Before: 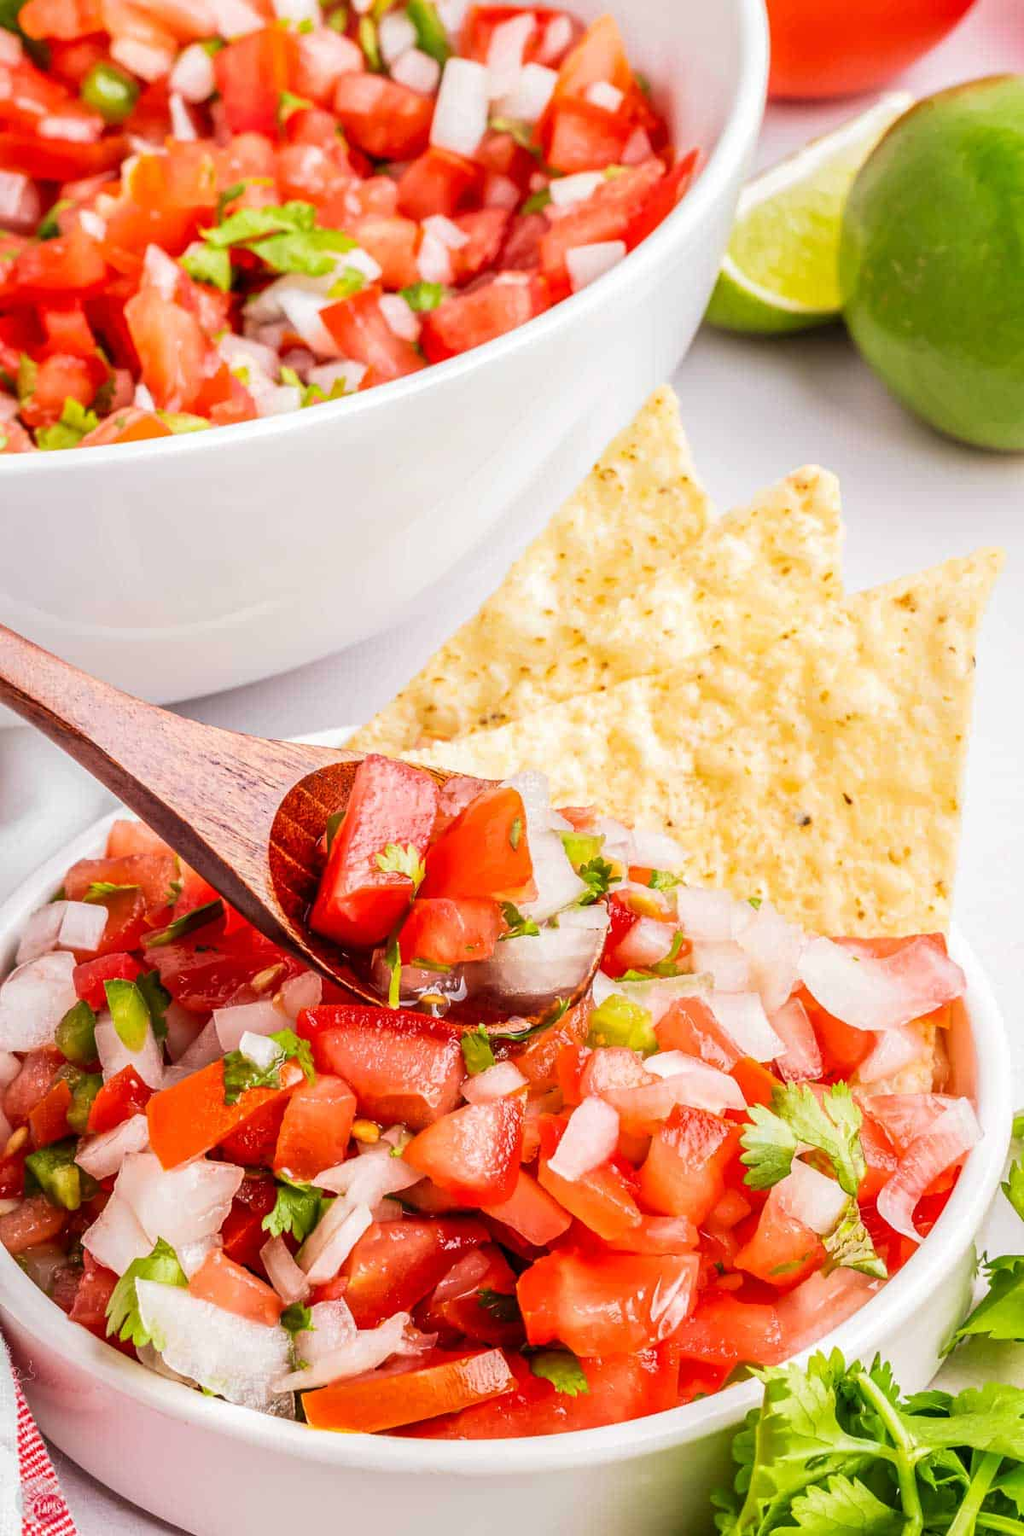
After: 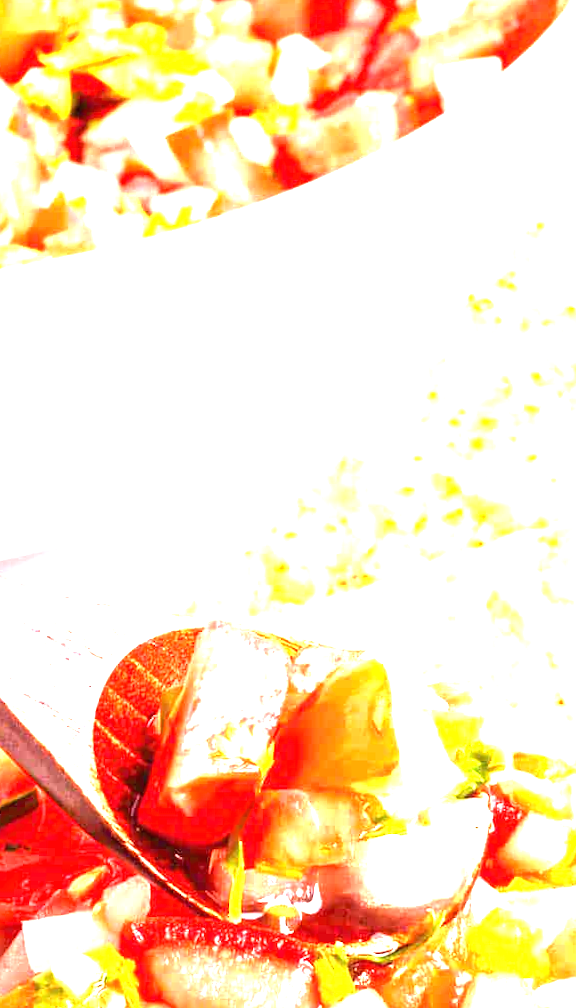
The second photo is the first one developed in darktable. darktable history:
rotate and perspective: rotation 0.128°, lens shift (vertical) -0.181, lens shift (horizontal) -0.044, shear 0.001, automatic cropping off
crop: left 20.248%, top 10.86%, right 35.675%, bottom 34.321%
exposure: black level correction 0, exposure 2.327 EV, compensate exposure bias true, compensate highlight preservation false
